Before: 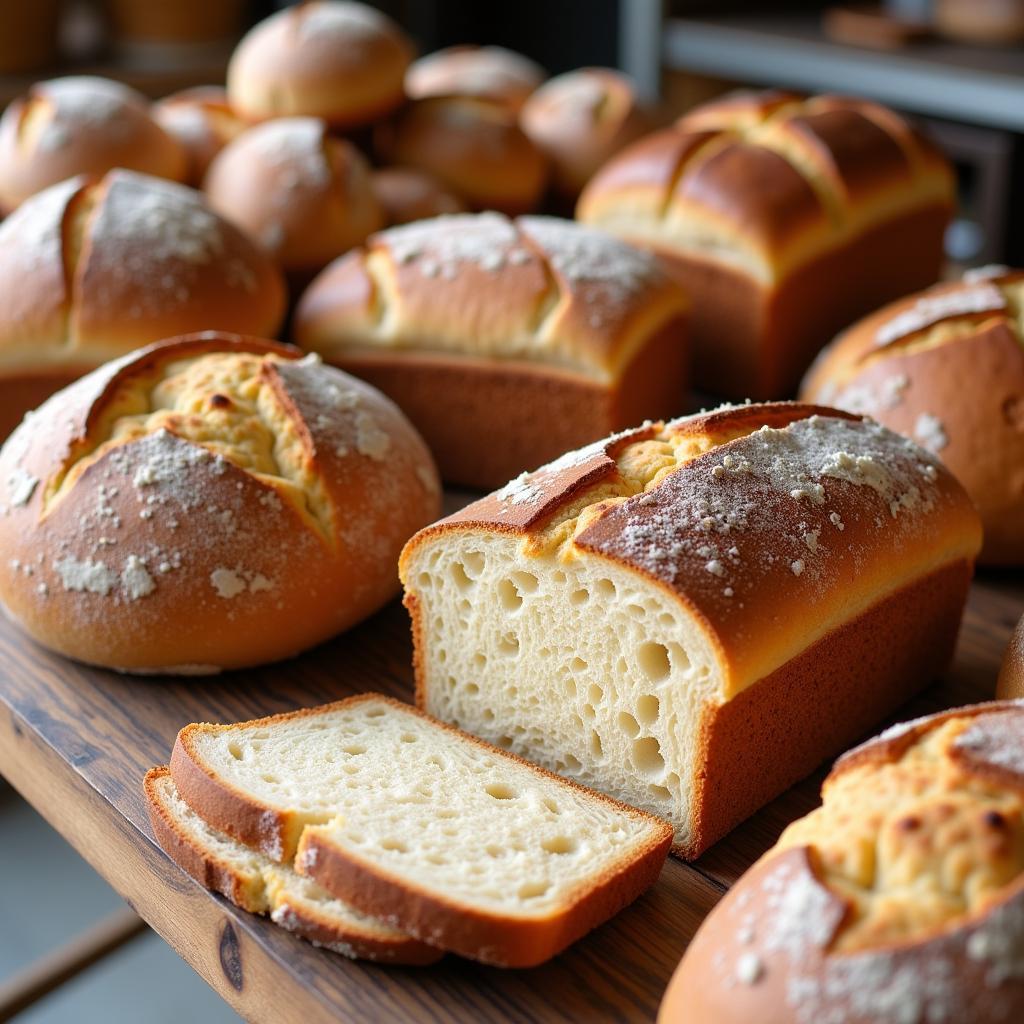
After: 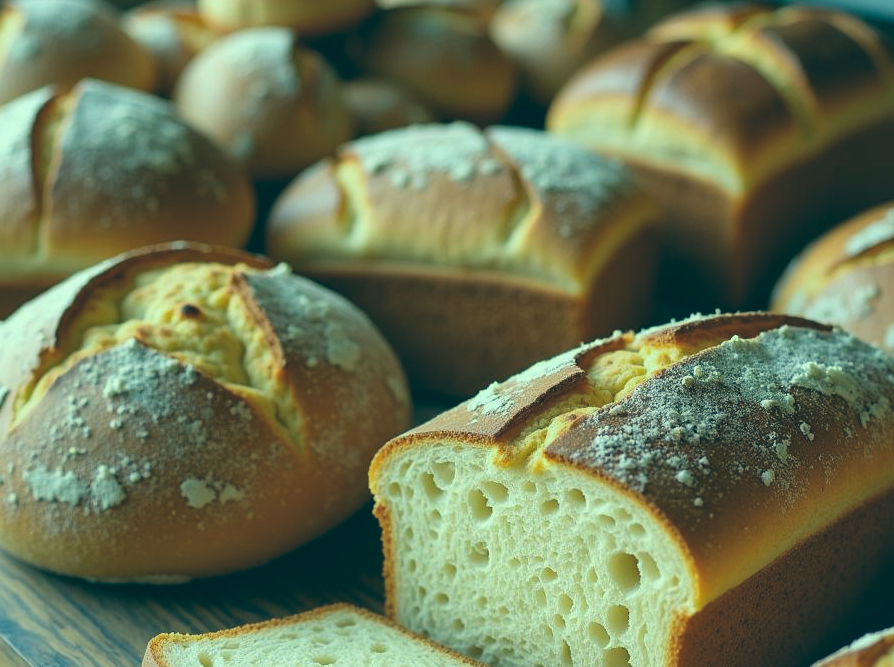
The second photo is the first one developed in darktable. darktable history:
crop: left 2.984%, top 8.858%, right 9.62%, bottom 25.996%
color correction: highlights a* -19.62, highlights b* 9.8, shadows a* -19.79, shadows b* -11.05
local contrast: mode bilateral grid, contrast 20, coarseness 49, detail 119%, midtone range 0.2
exposure: black level correction -0.014, exposure -0.188 EV, compensate highlight preservation false
